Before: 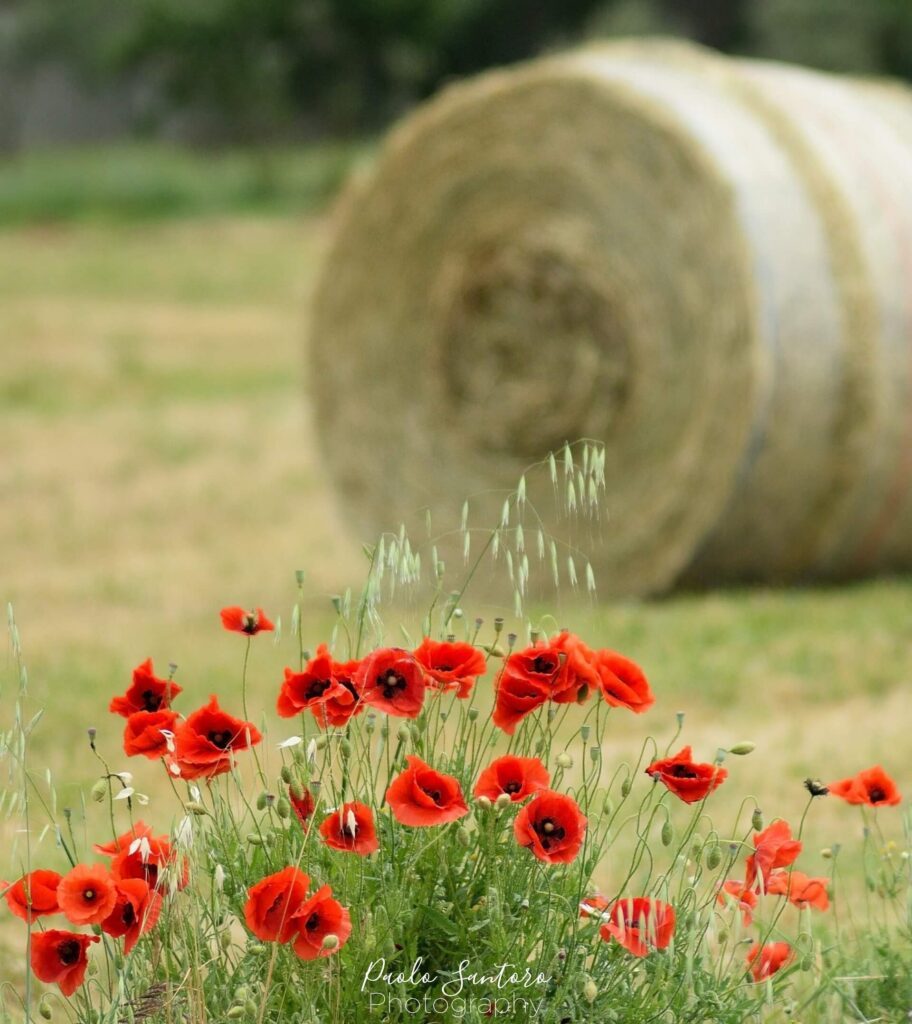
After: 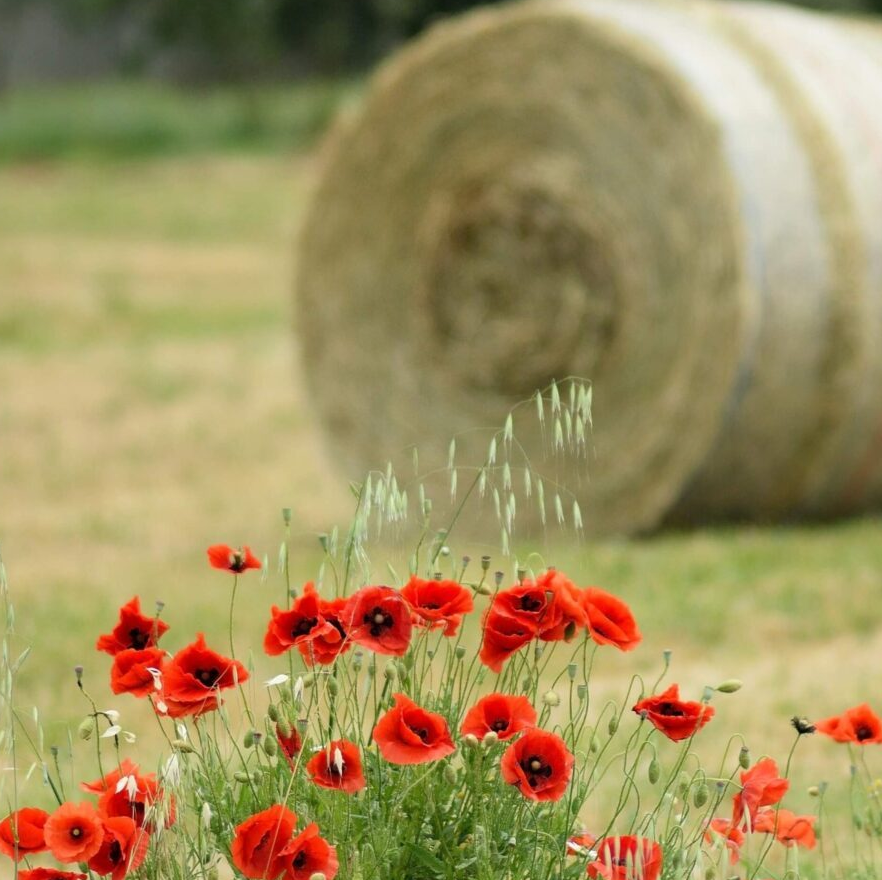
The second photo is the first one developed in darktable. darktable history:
tone equalizer: on, module defaults
crop: left 1.469%, top 6.15%, right 1.734%, bottom 7.023%
